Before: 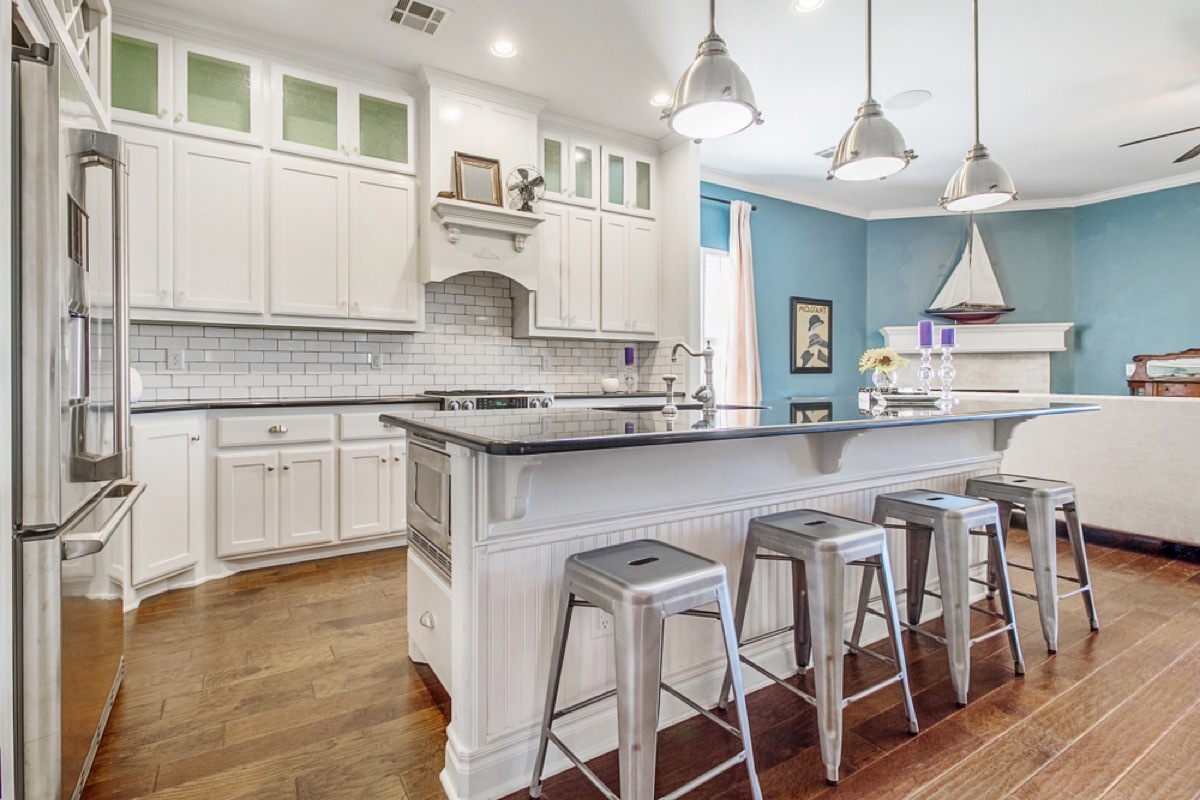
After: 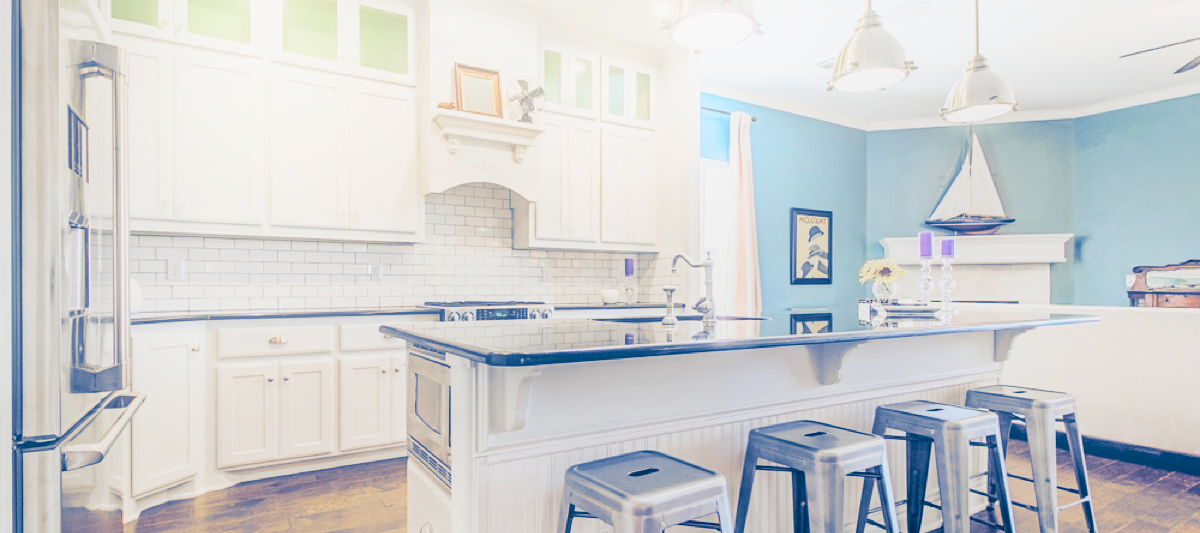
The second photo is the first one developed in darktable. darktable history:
split-toning: shadows › hue 226.8°, shadows › saturation 1, highlights › saturation 0, balance -61.41
crop: top 11.166%, bottom 22.168%
filmic rgb: black relative exposure -5 EV, hardness 2.88, contrast 1.3, highlights saturation mix -30%
bloom: on, module defaults
